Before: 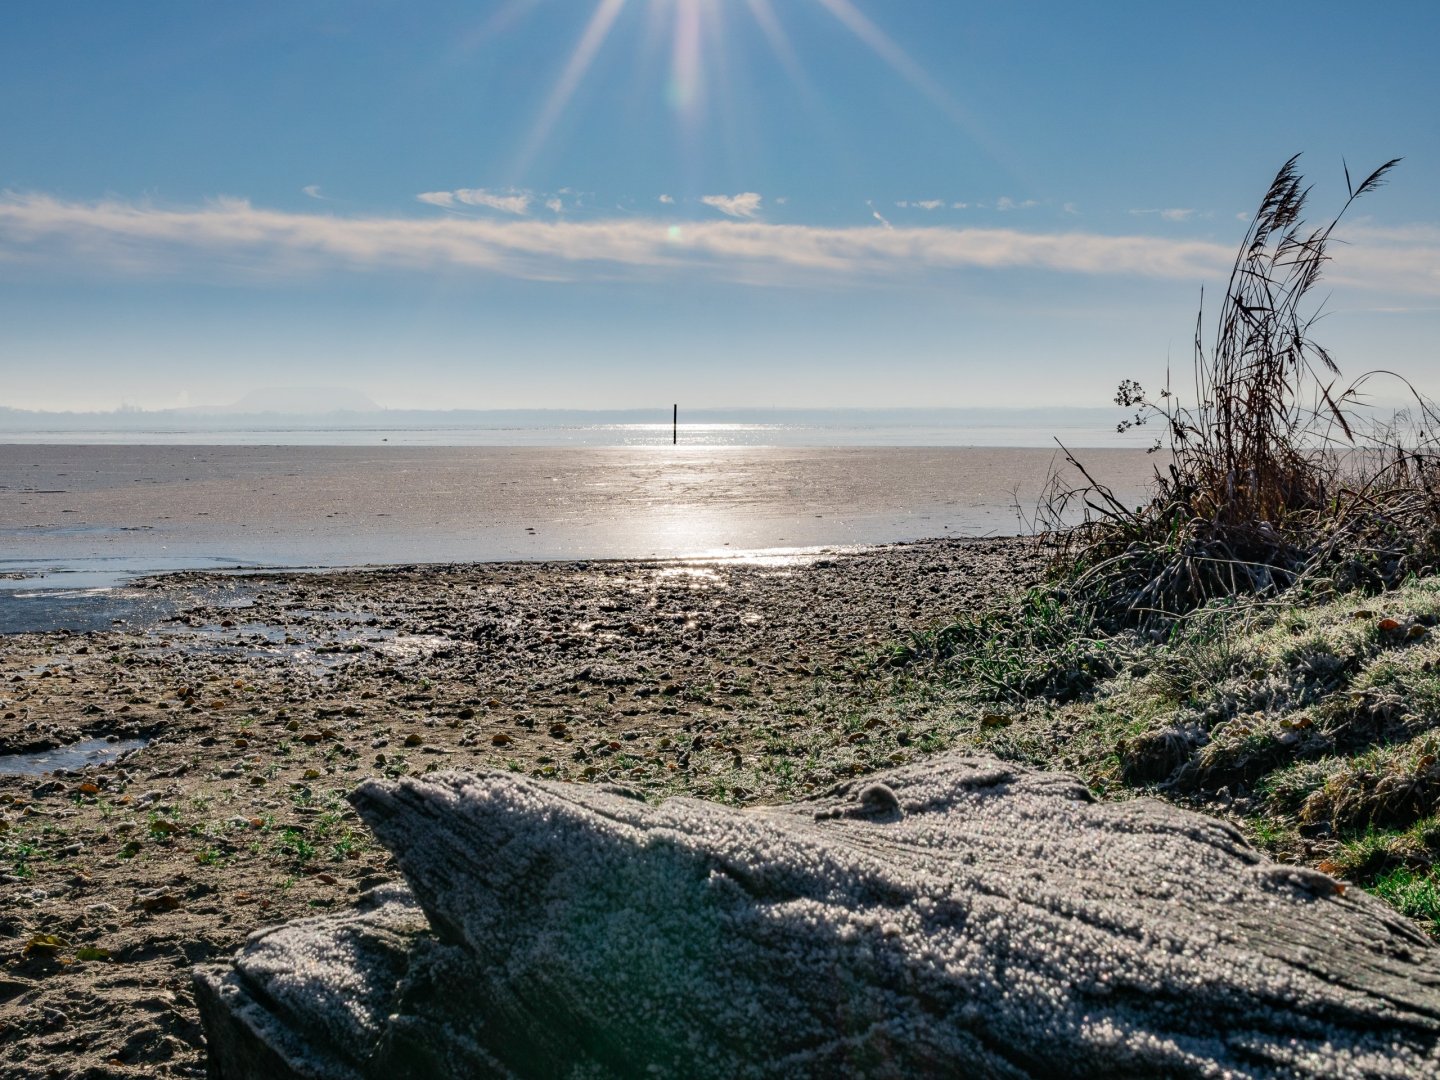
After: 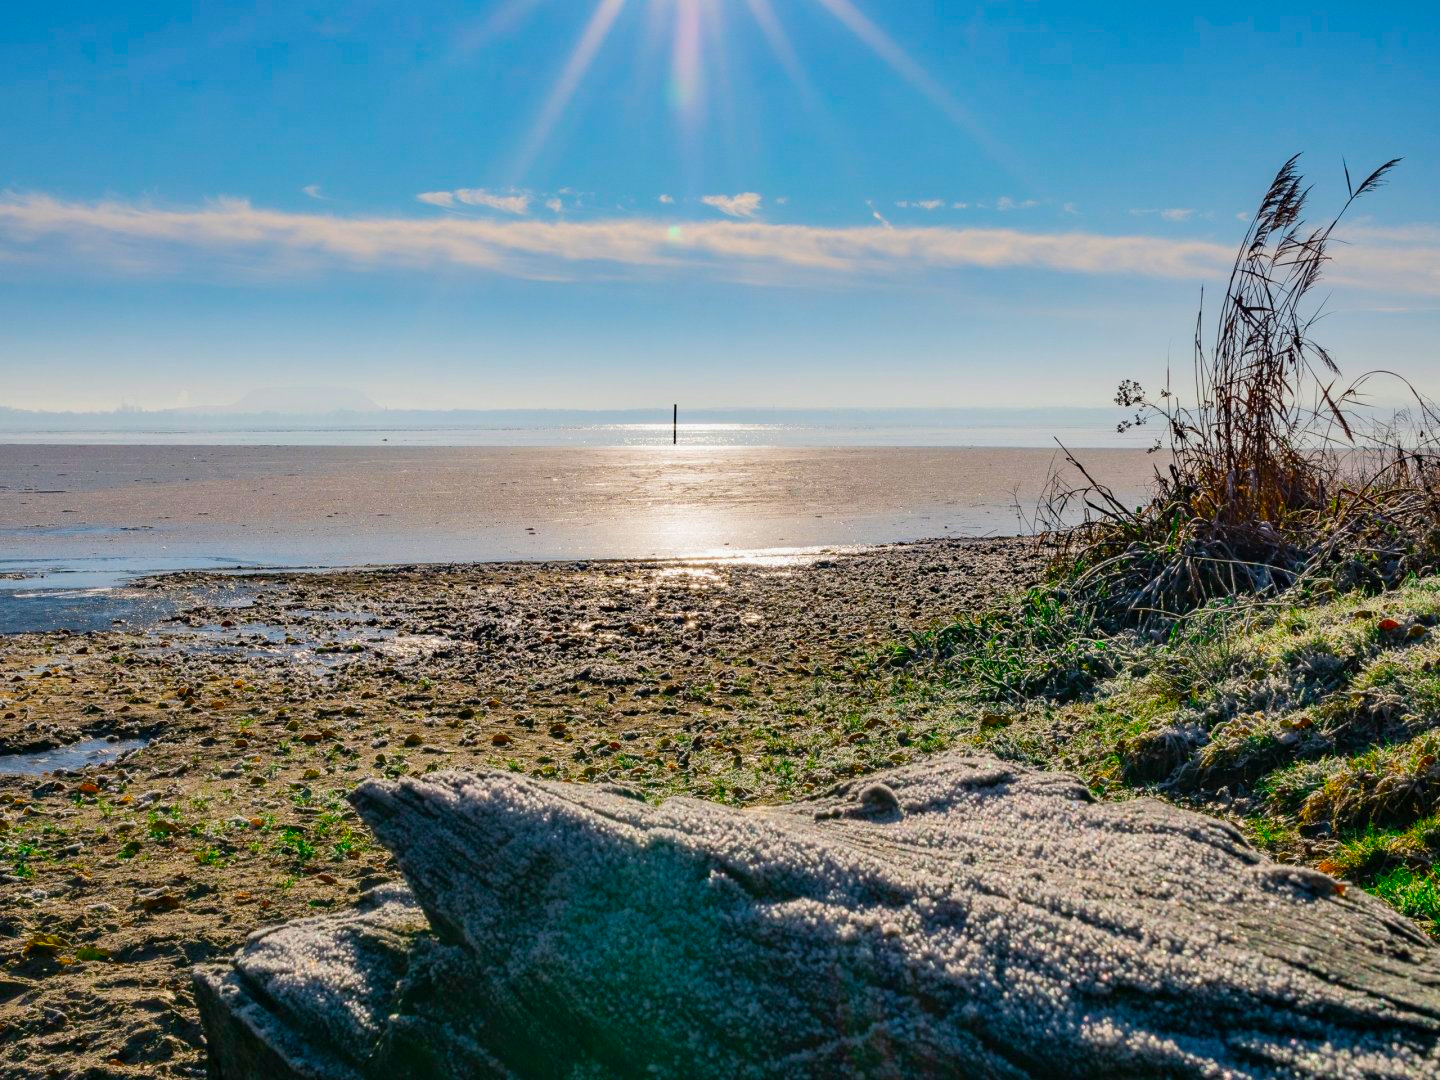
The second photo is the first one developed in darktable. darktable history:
color balance: input saturation 134.34%, contrast -10.04%, contrast fulcrum 19.67%, output saturation 133.51%
exposure: exposure 0.15 EV, compensate highlight preservation false
